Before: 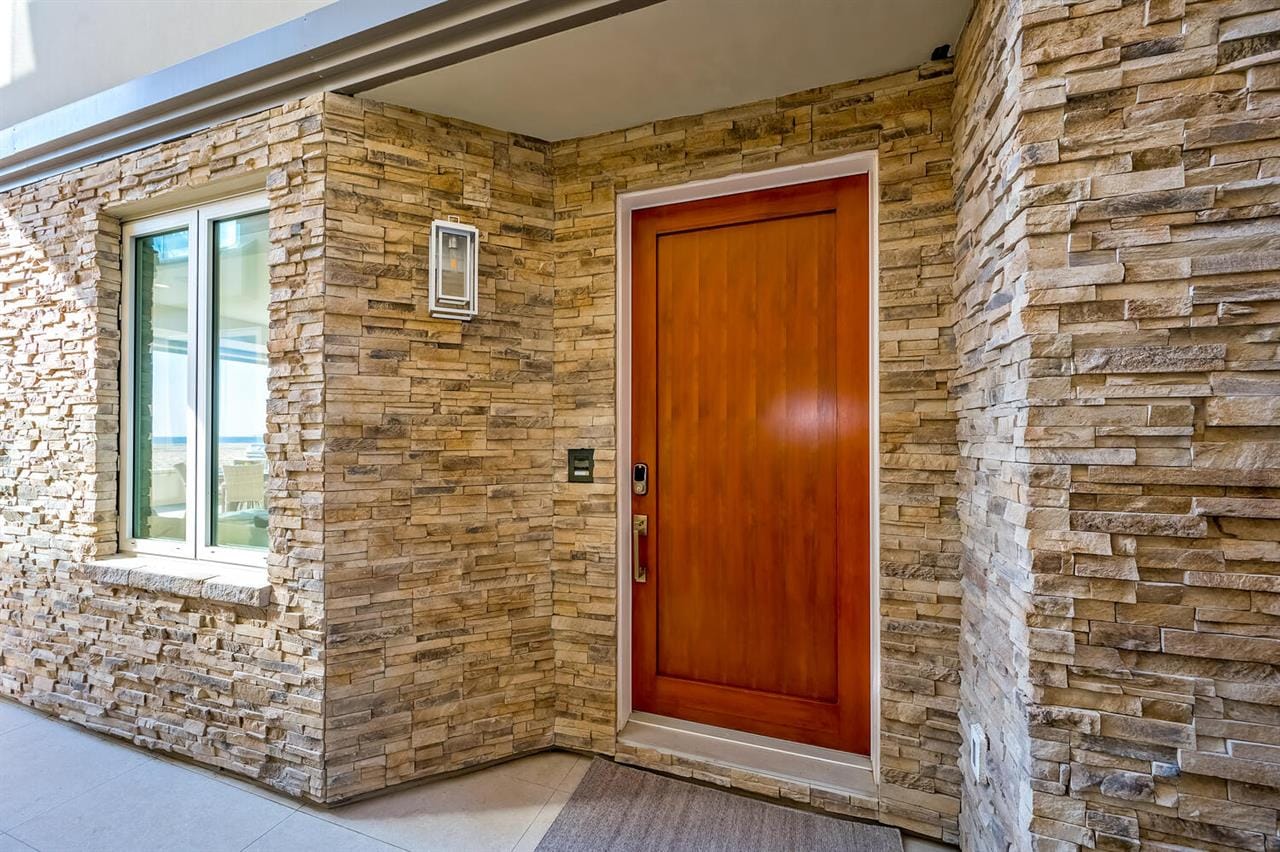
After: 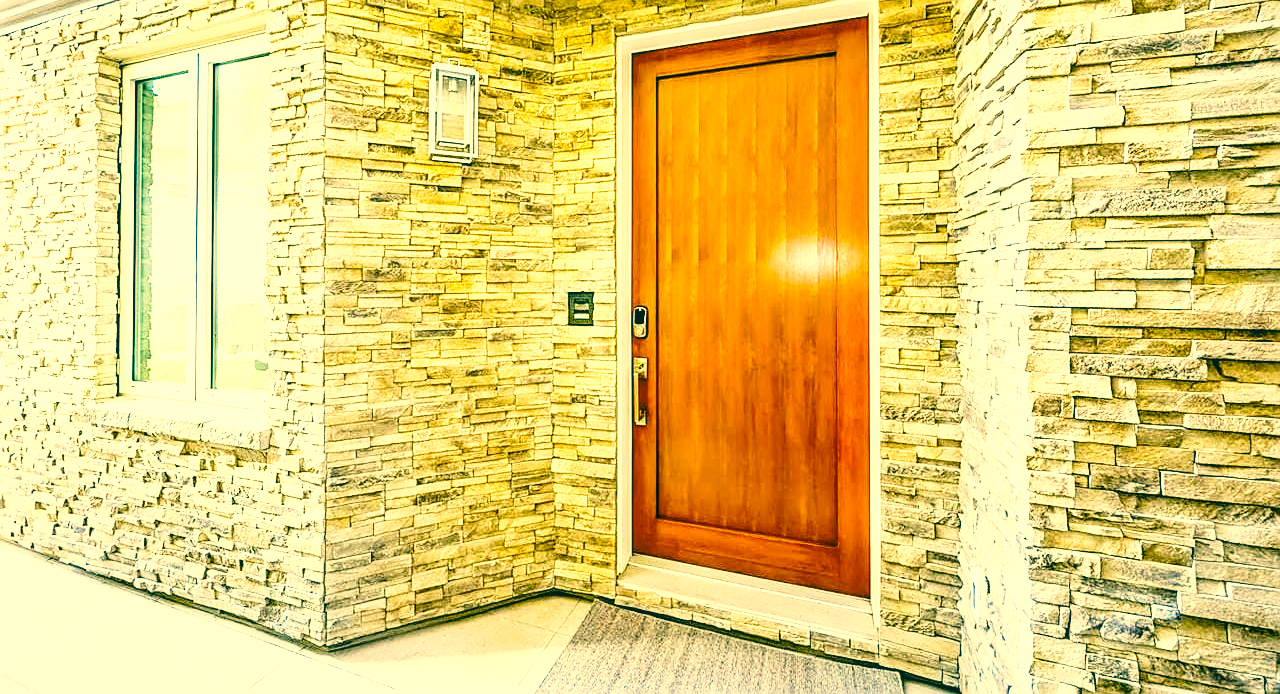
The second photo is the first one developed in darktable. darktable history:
exposure: black level correction 0, exposure 1.1 EV, compensate highlight preservation false
color correction: highlights a* 1.83, highlights b* 34.02, shadows a* -36.68, shadows b* -5.48
crop and rotate: top 18.507%
tone equalizer: -8 EV -0.417 EV, -7 EV -0.389 EV, -6 EV -0.333 EV, -5 EV -0.222 EV, -3 EV 0.222 EV, -2 EV 0.333 EV, -1 EV 0.389 EV, +0 EV 0.417 EV, edges refinement/feathering 500, mask exposure compensation -1.57 EV, preserve details no
base curve: curves: ch0 [(0, 0) (0.028, 0.03) (0.121, 0.232) (0.46, 0.748) (0.859, 0.968) (1, 1)], preserve colors none
sharpen: on, module defaults
local contrast: on, module defaults
